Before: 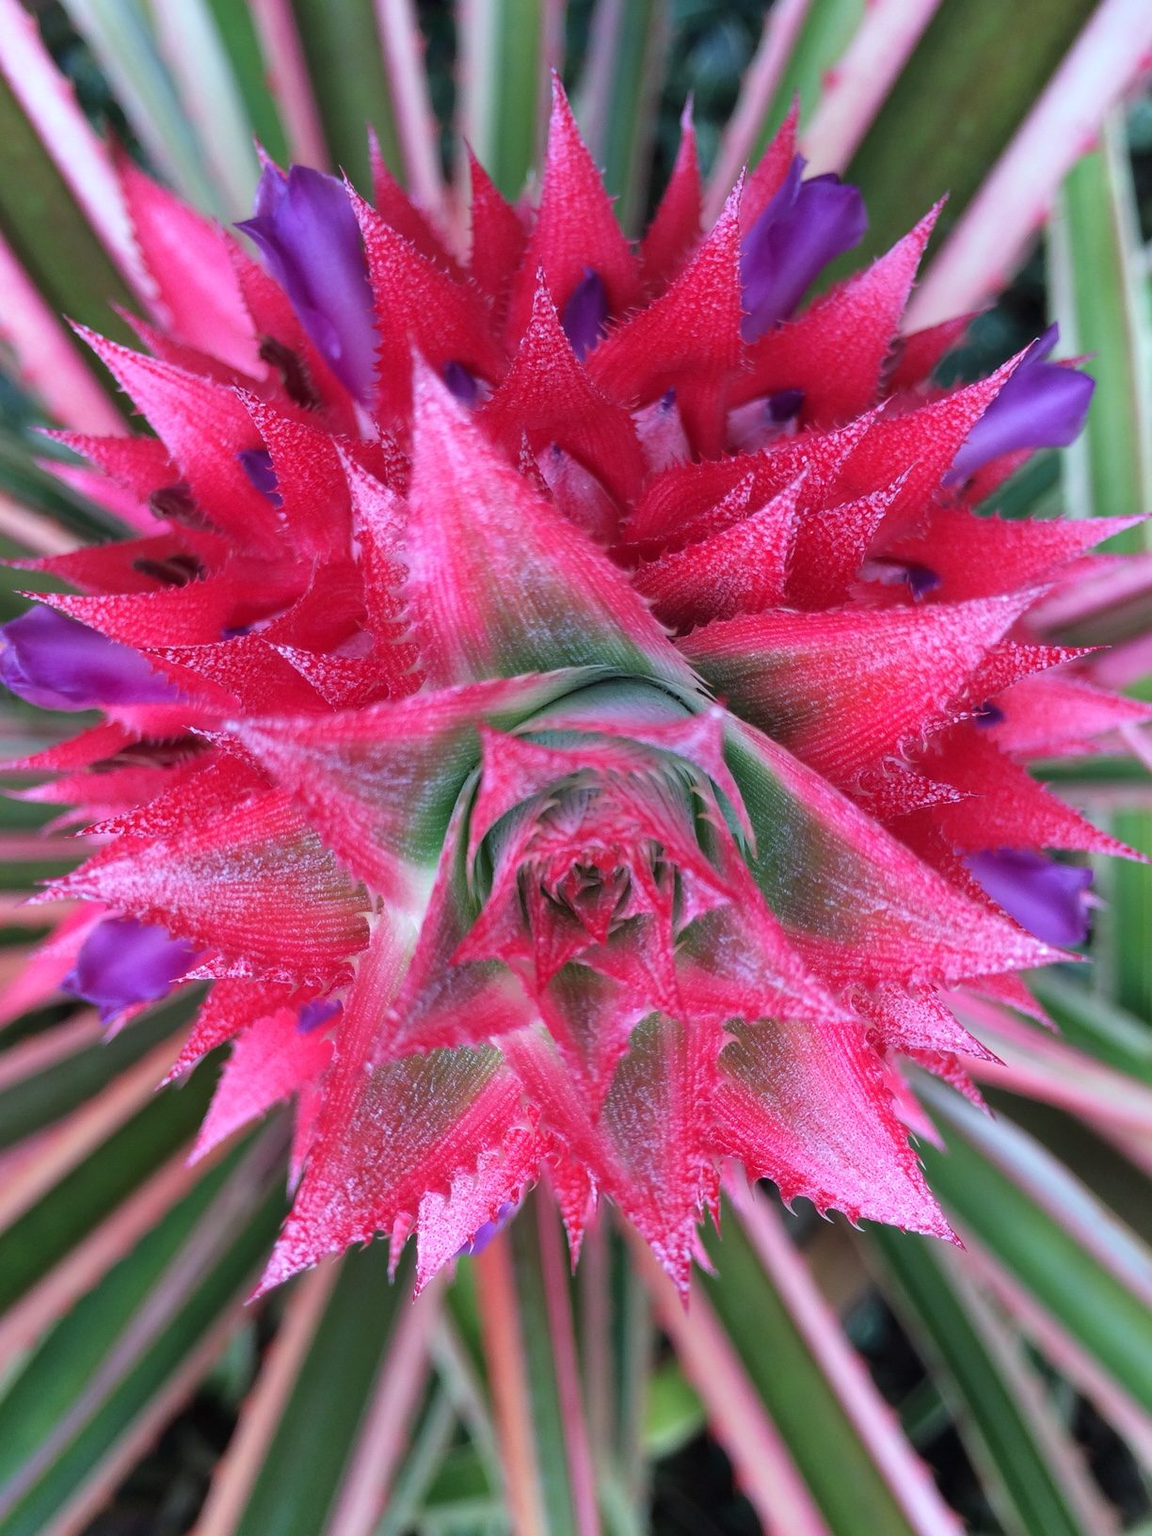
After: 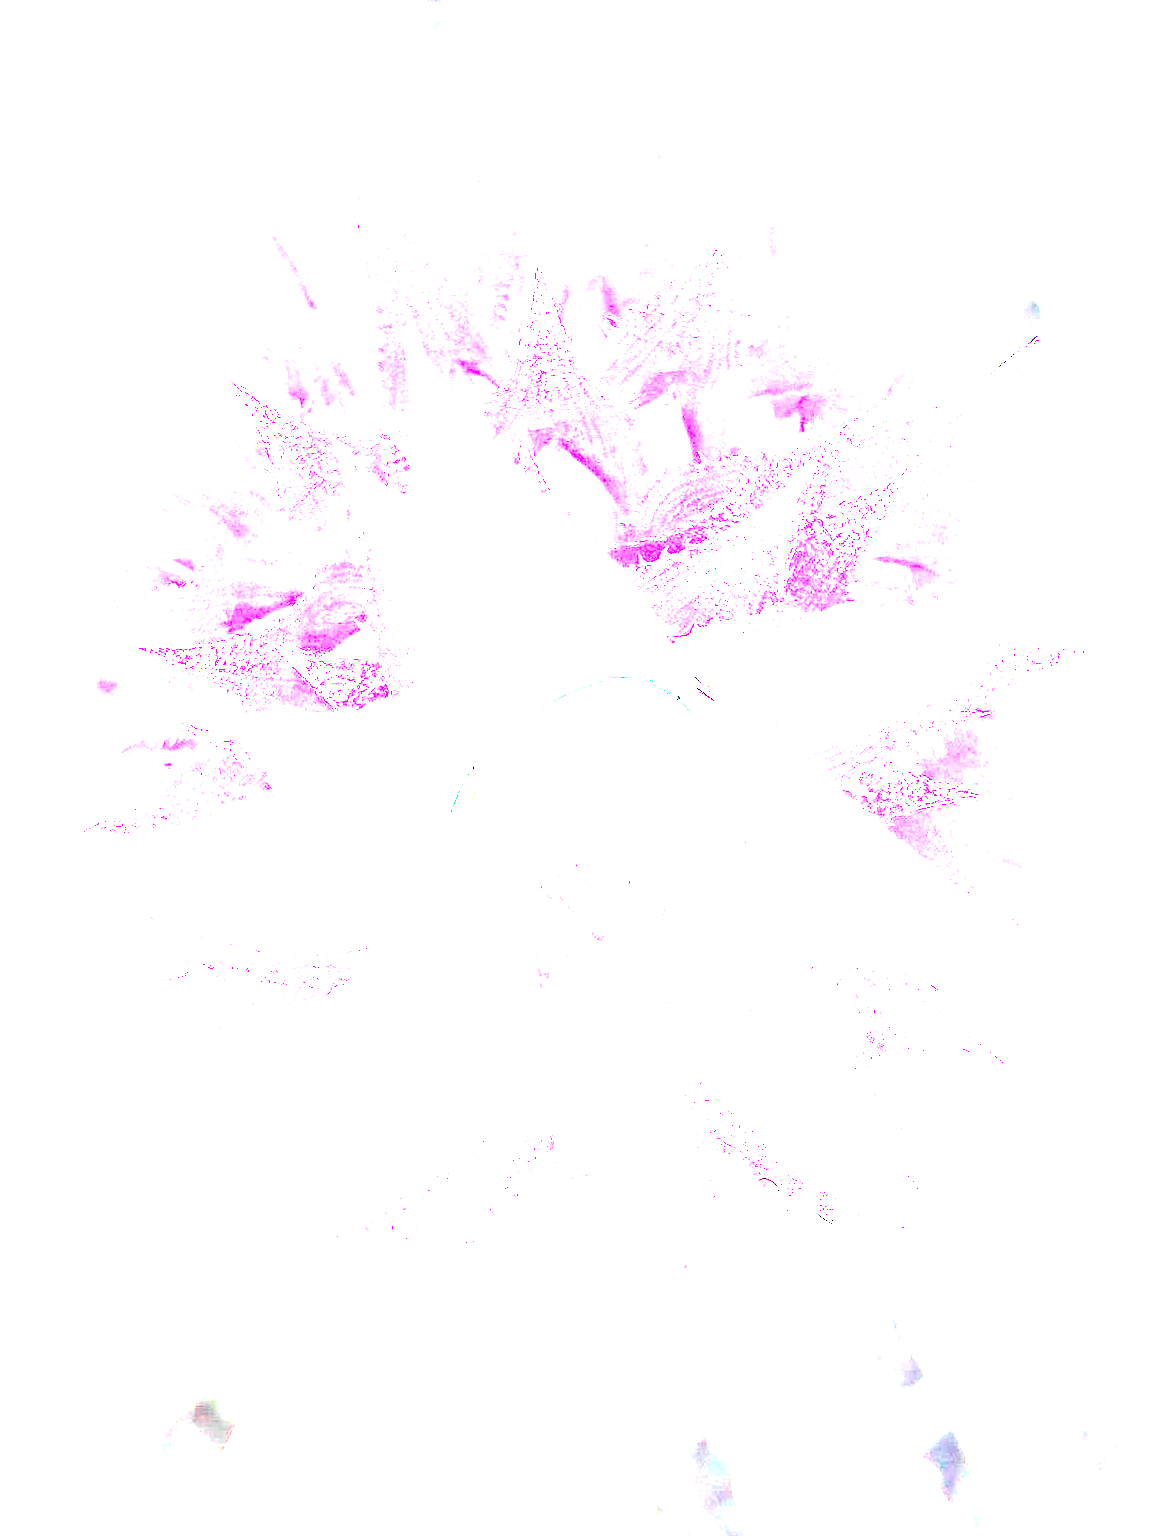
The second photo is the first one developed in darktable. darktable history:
exposure: exposure 7.933 EV, compensate highlight preservation false
